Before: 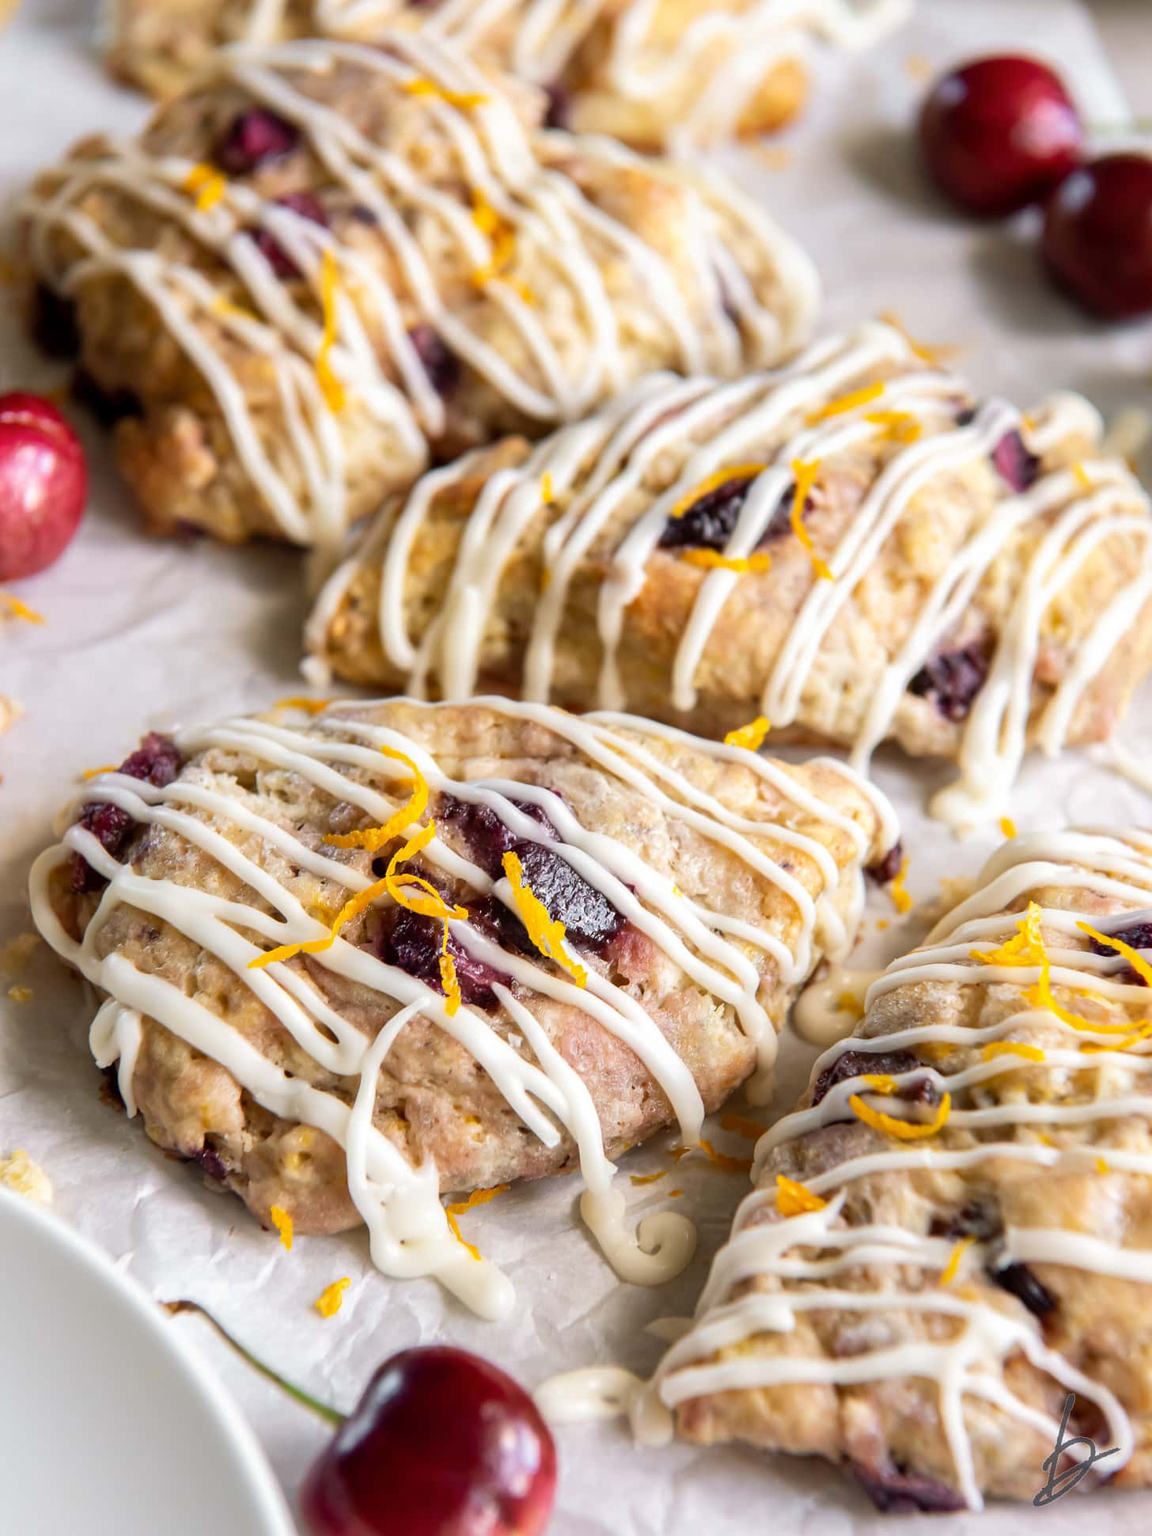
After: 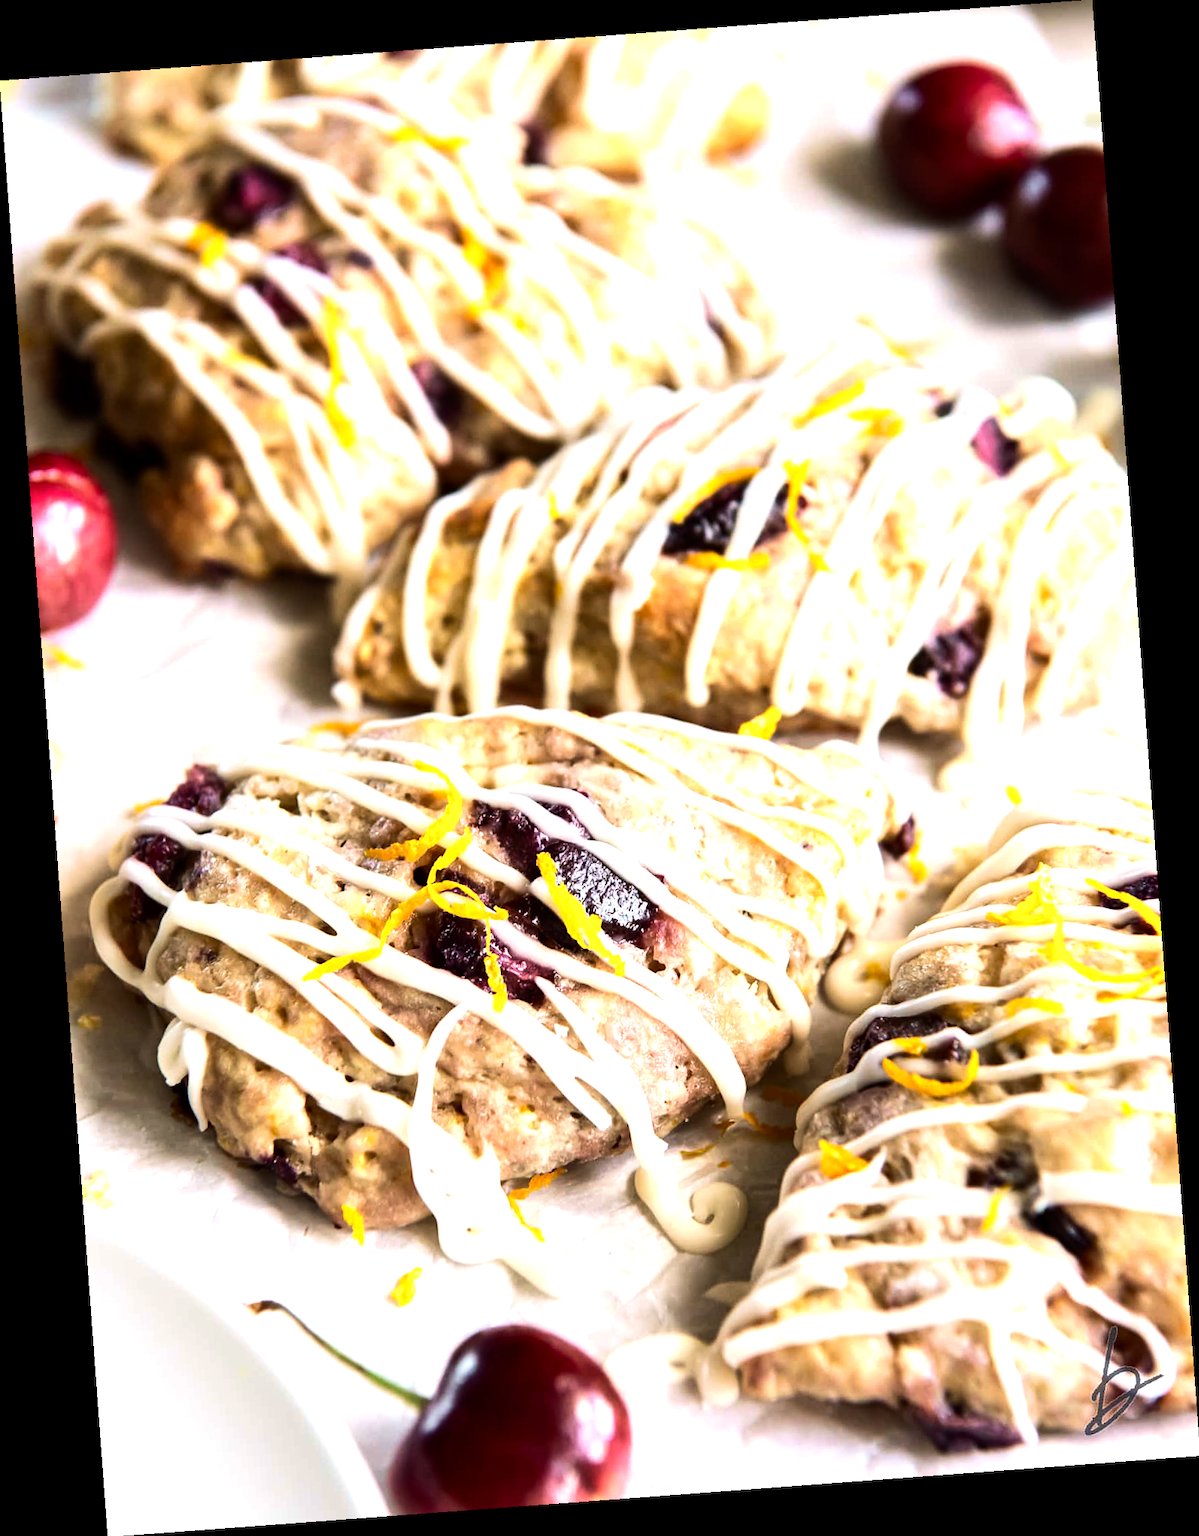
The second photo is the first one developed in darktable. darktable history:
tone equalizer: -8 EV -1.08 EV, -7 EV -1.01 EV, -6 EV -0.867 EV, -5 EV -0.578 EV, -3 EV 0.578 EV, -2 EV 0.867 EV, -1 EV 1.01 EV, +0 EV 1.08 EV, edges refinement/feathering 500, mask exposure compensation -1.57 EV, preserve details no
rotate and perspective: rotation -4.25°, automatic cropping off
contrast brightness saturation: contrast 0.08, saturation 0.02
velvia: on, module defaults
